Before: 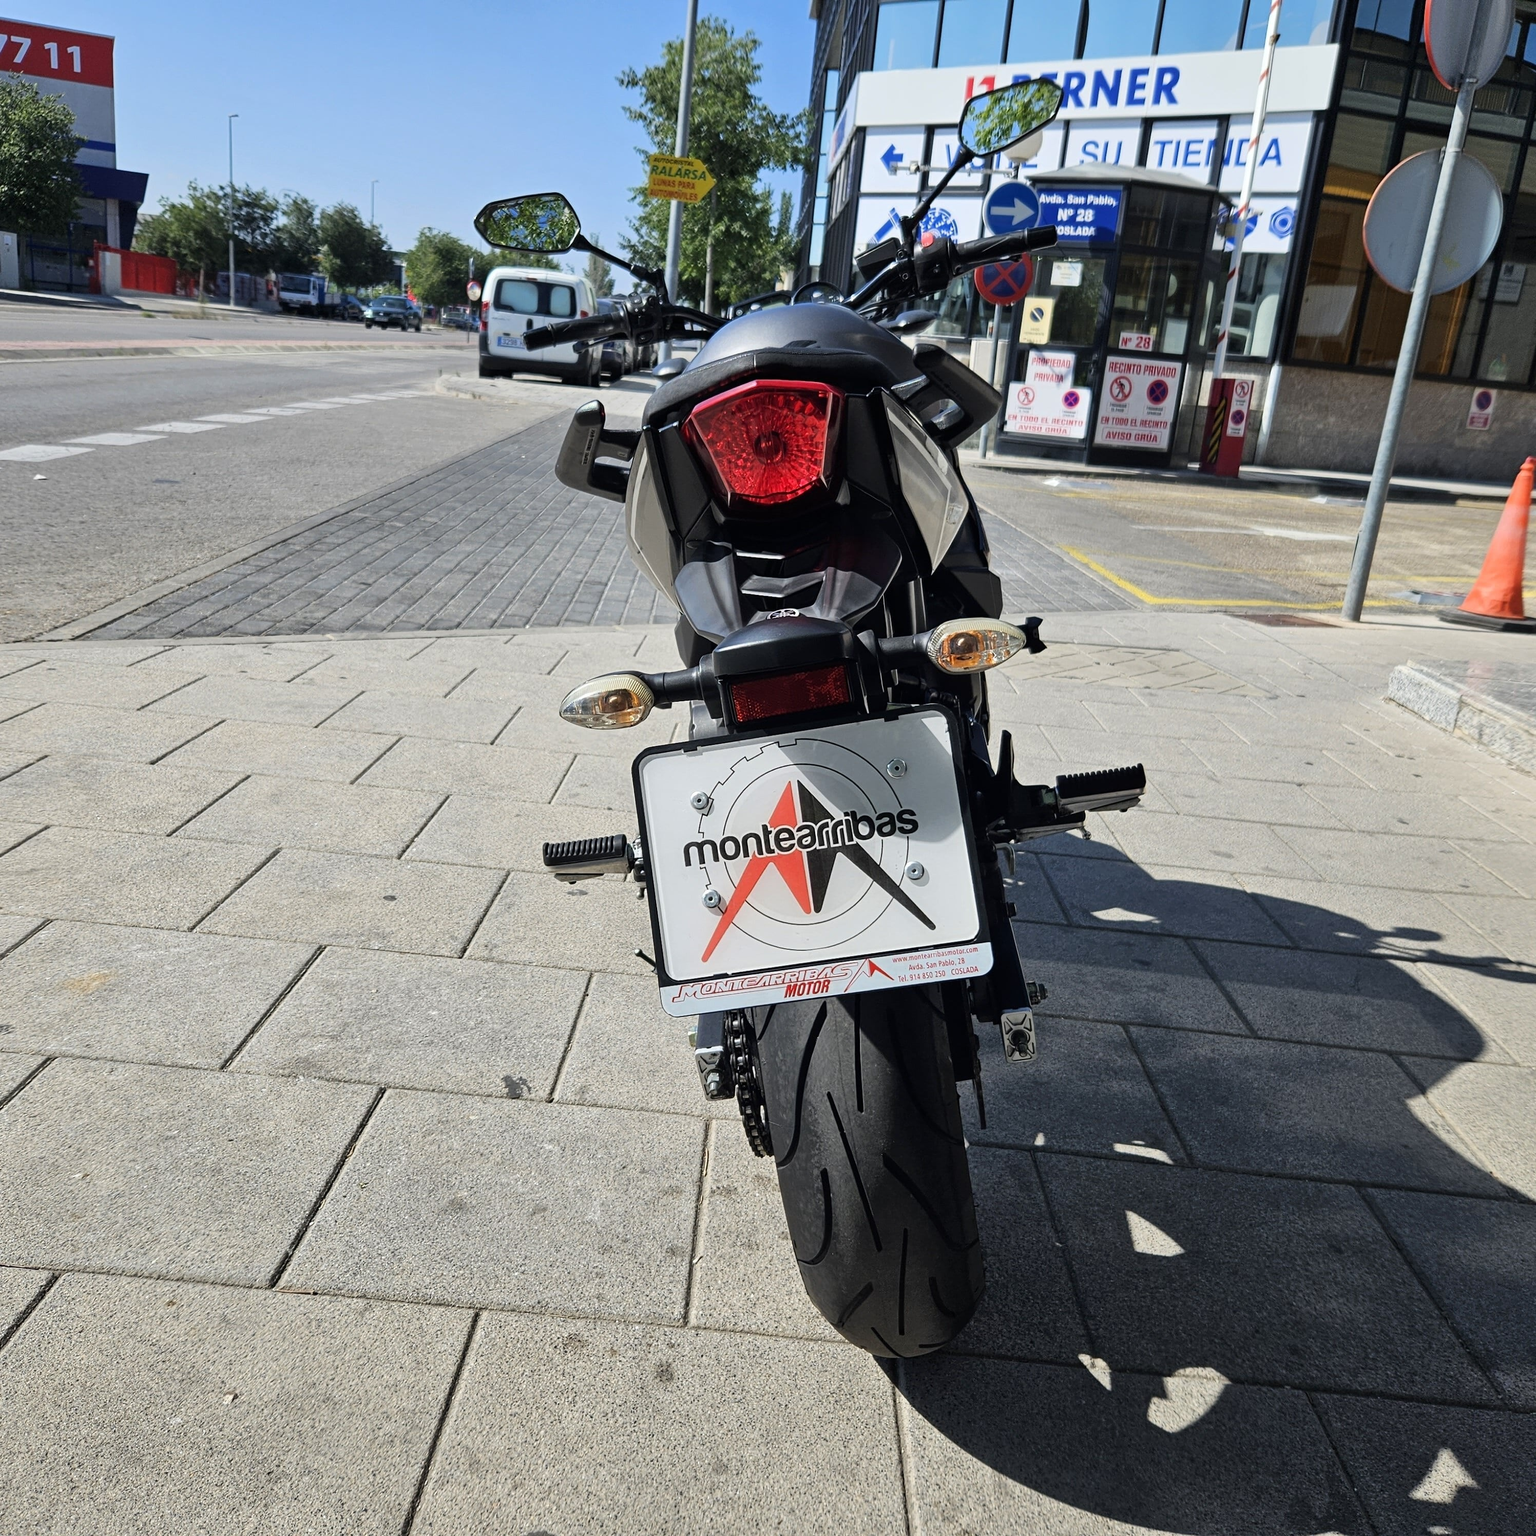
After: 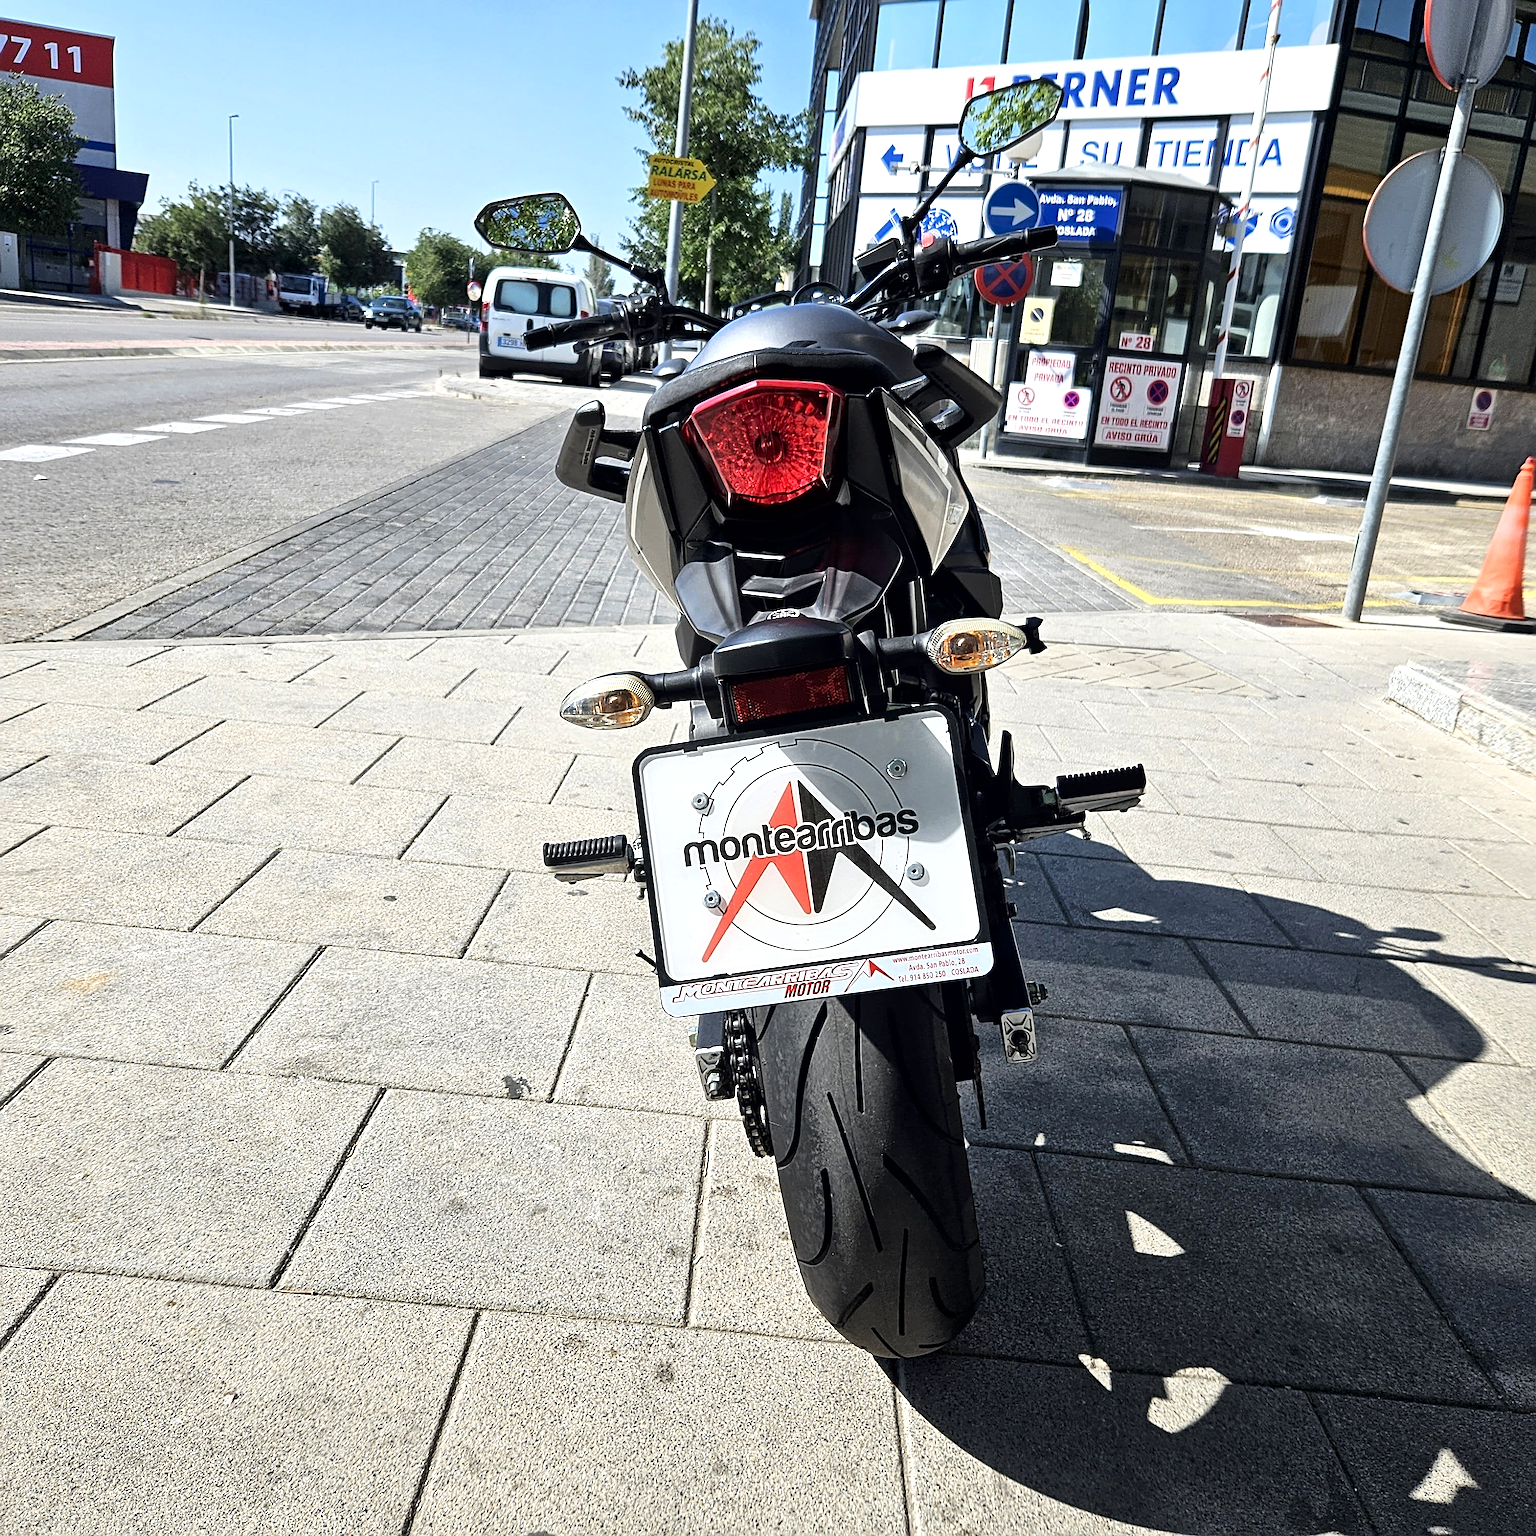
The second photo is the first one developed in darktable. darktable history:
sharpen: radius 2.535, amount 0.63
exposure: exposure 0.083 EV, compensate highlight preservation false
local contrast: mode bilateral grid, contrast 21, coarseness 50, detail 132%, midtone range 0.2
tone equalizer: -8 EV -0.447 EV, -7 EV -0.407 EV, -6 EV -0.364 EV, -5 EV -0.198 EV, -3 EV 0.245 EV, -2 EV 0.318 EV, -1 EV 0.374 EV, +0 EV 0.424 EV, smoothing diameter 24.78%, edges refinement/feathering 8.03, preserve details guided filter
shadows and highlights: shadows -30.91, highlights 30.66
